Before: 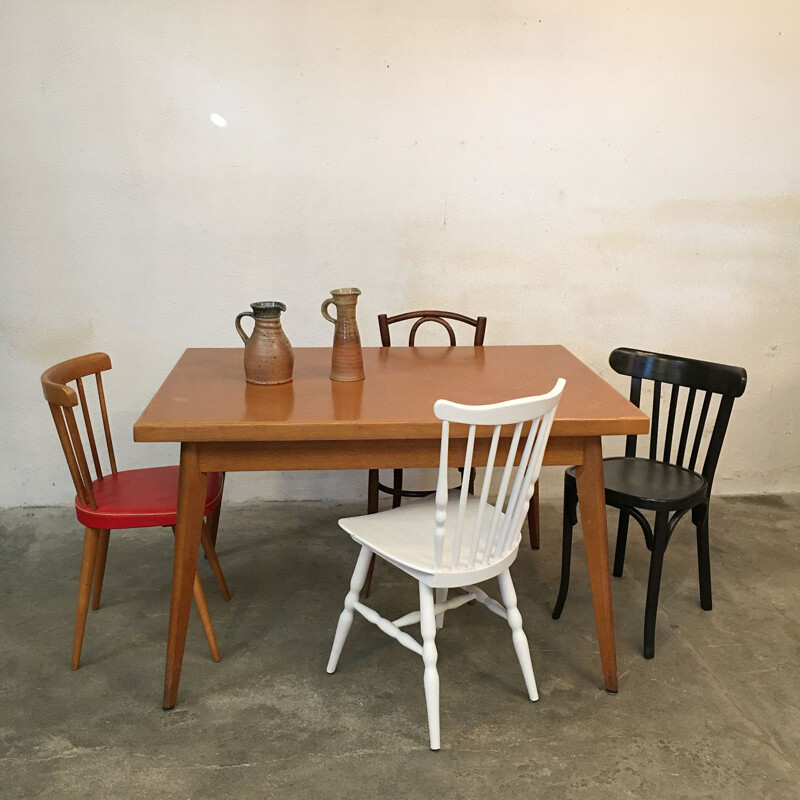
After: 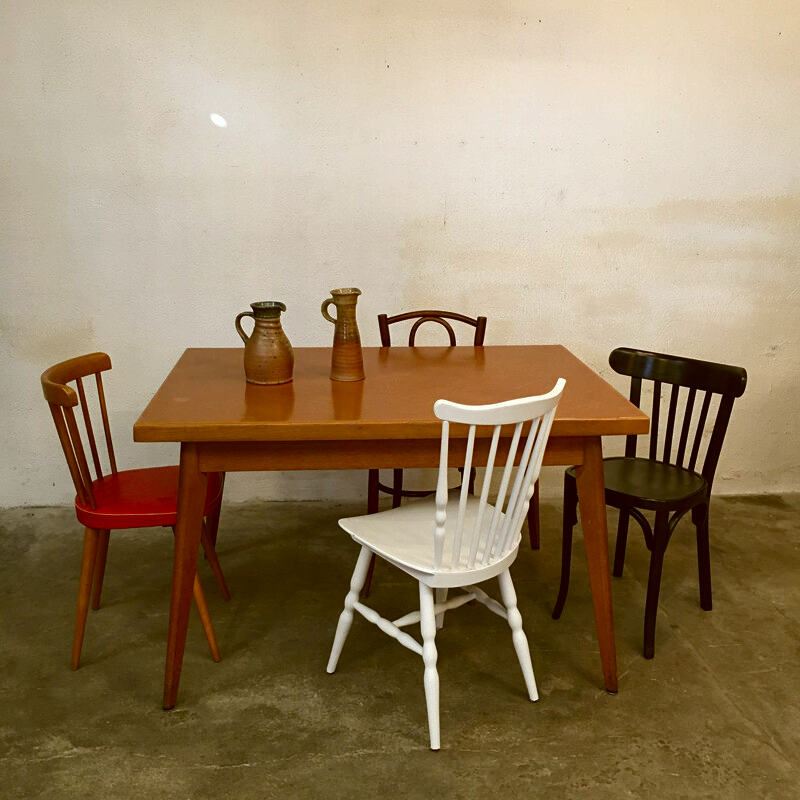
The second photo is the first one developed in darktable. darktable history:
contrast brightness saturation: brightness -0.195, saturation 0.078
color correction: highlights a* -0.595, highlights b* 0.178, shadows a* 4.39, shadows b* 20.2
